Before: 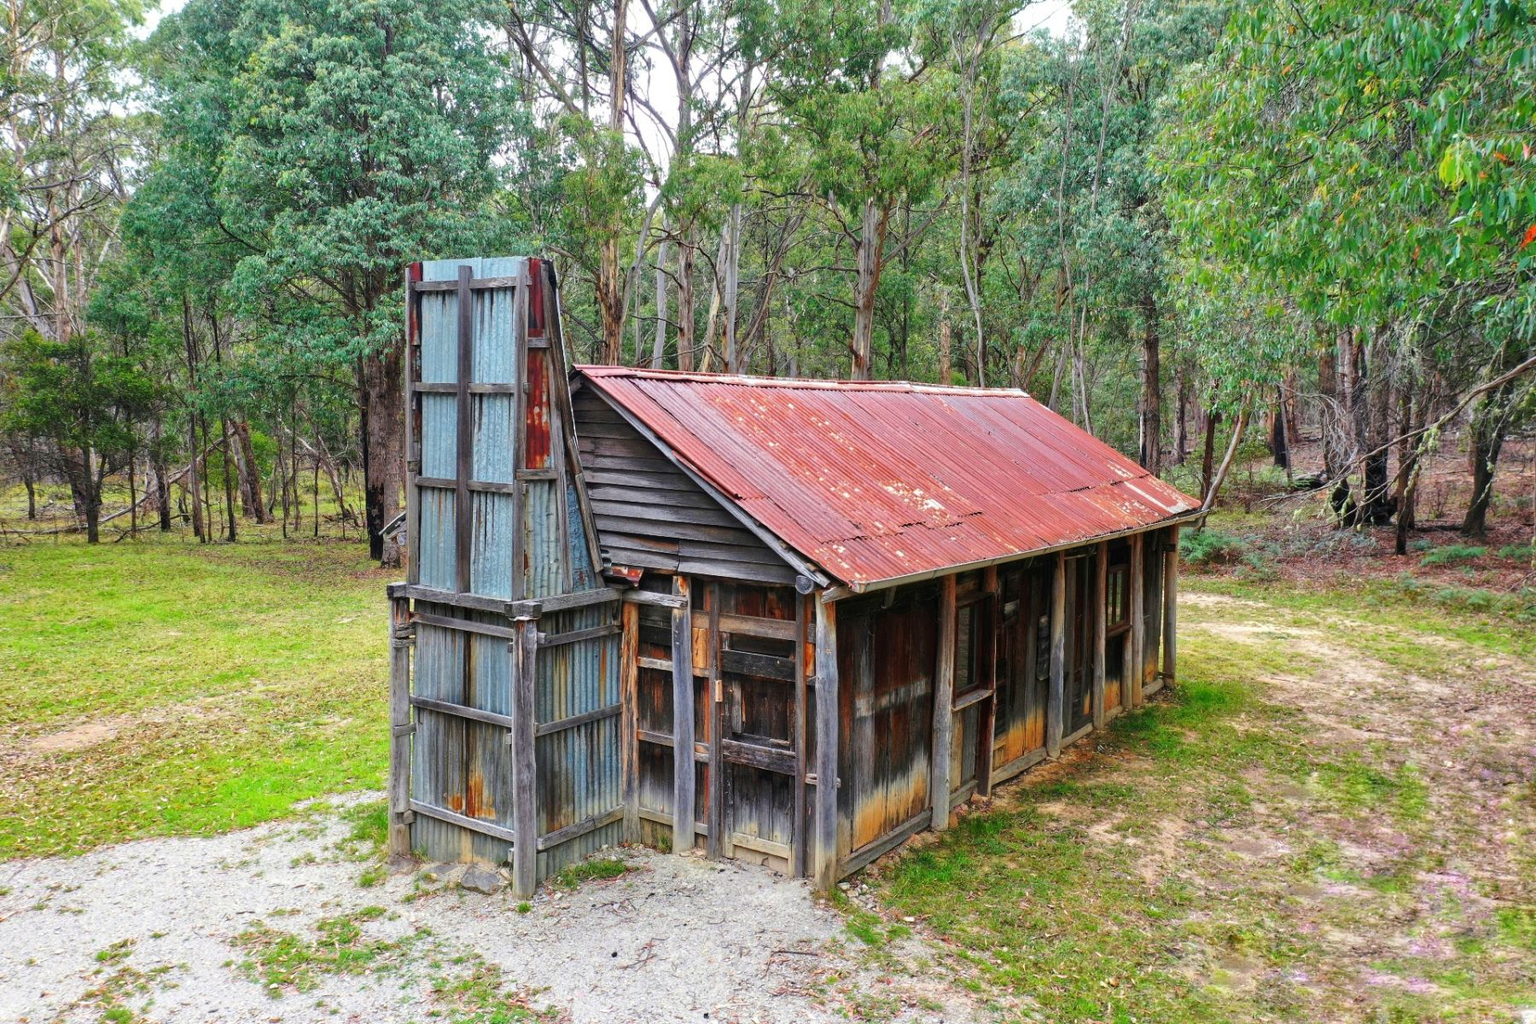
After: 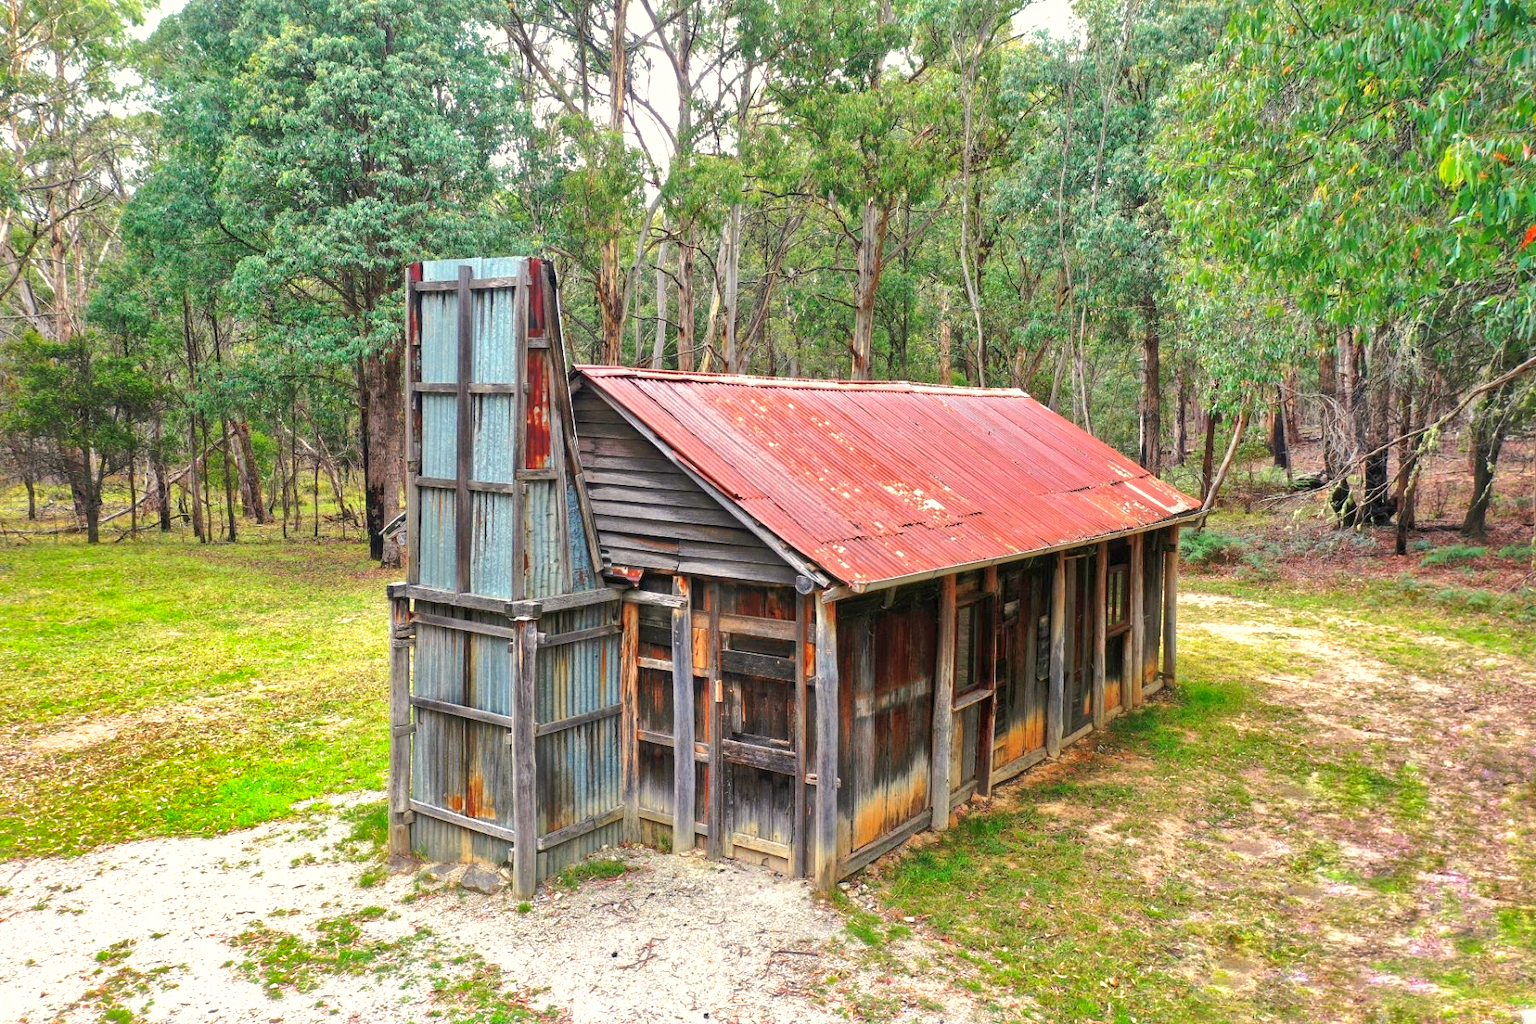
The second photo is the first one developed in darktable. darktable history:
shadows and highlights: on, module defaults
white balance: red 1.045, blue 0.932
exposure: black level correction 0.001, exposure 0.5 EV, compensate exposure bias true, compensate highlight preservation false
